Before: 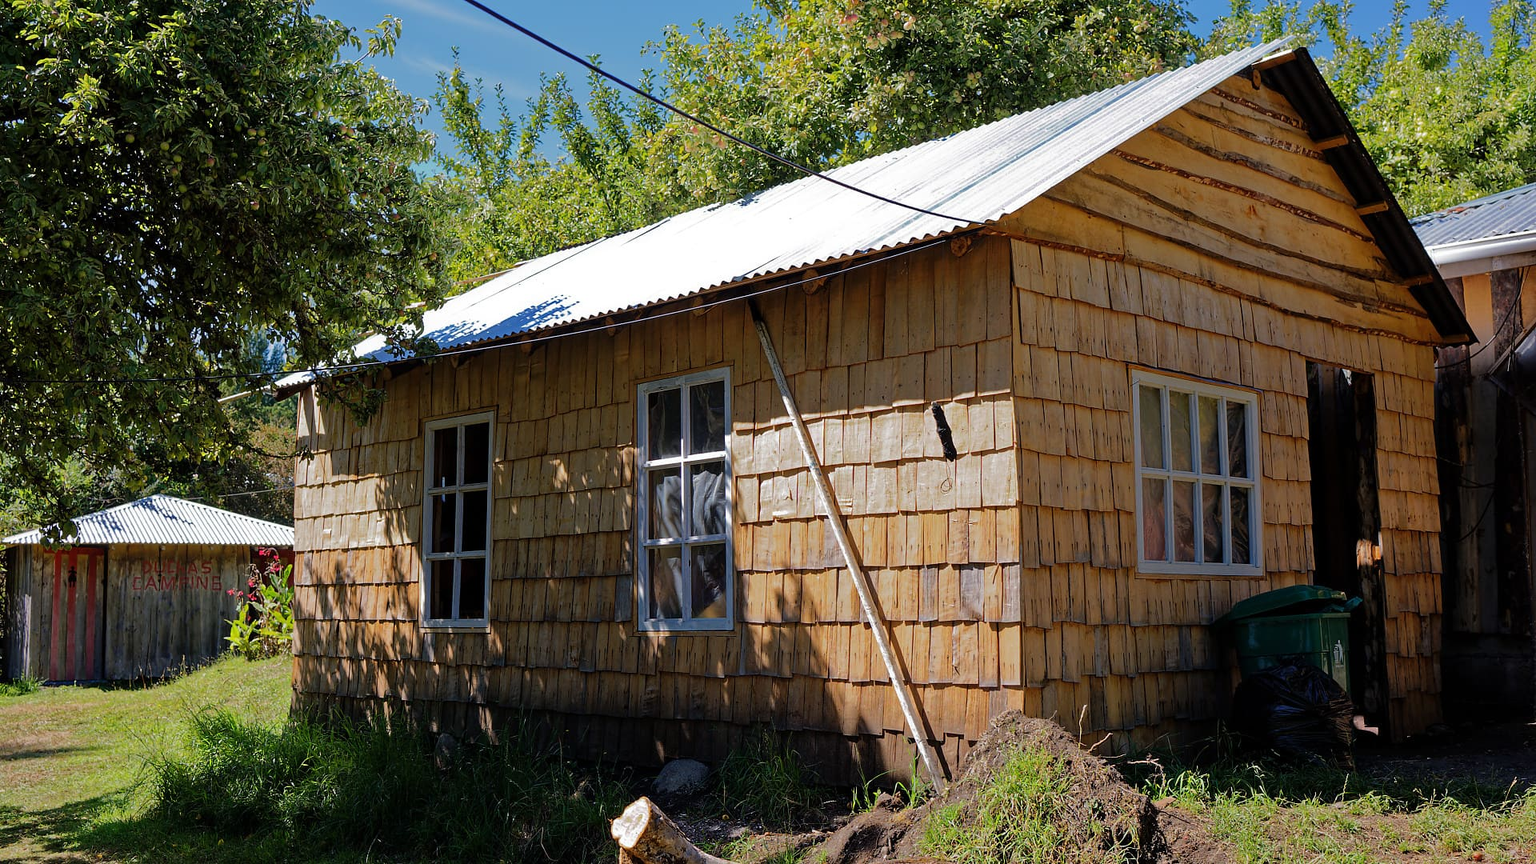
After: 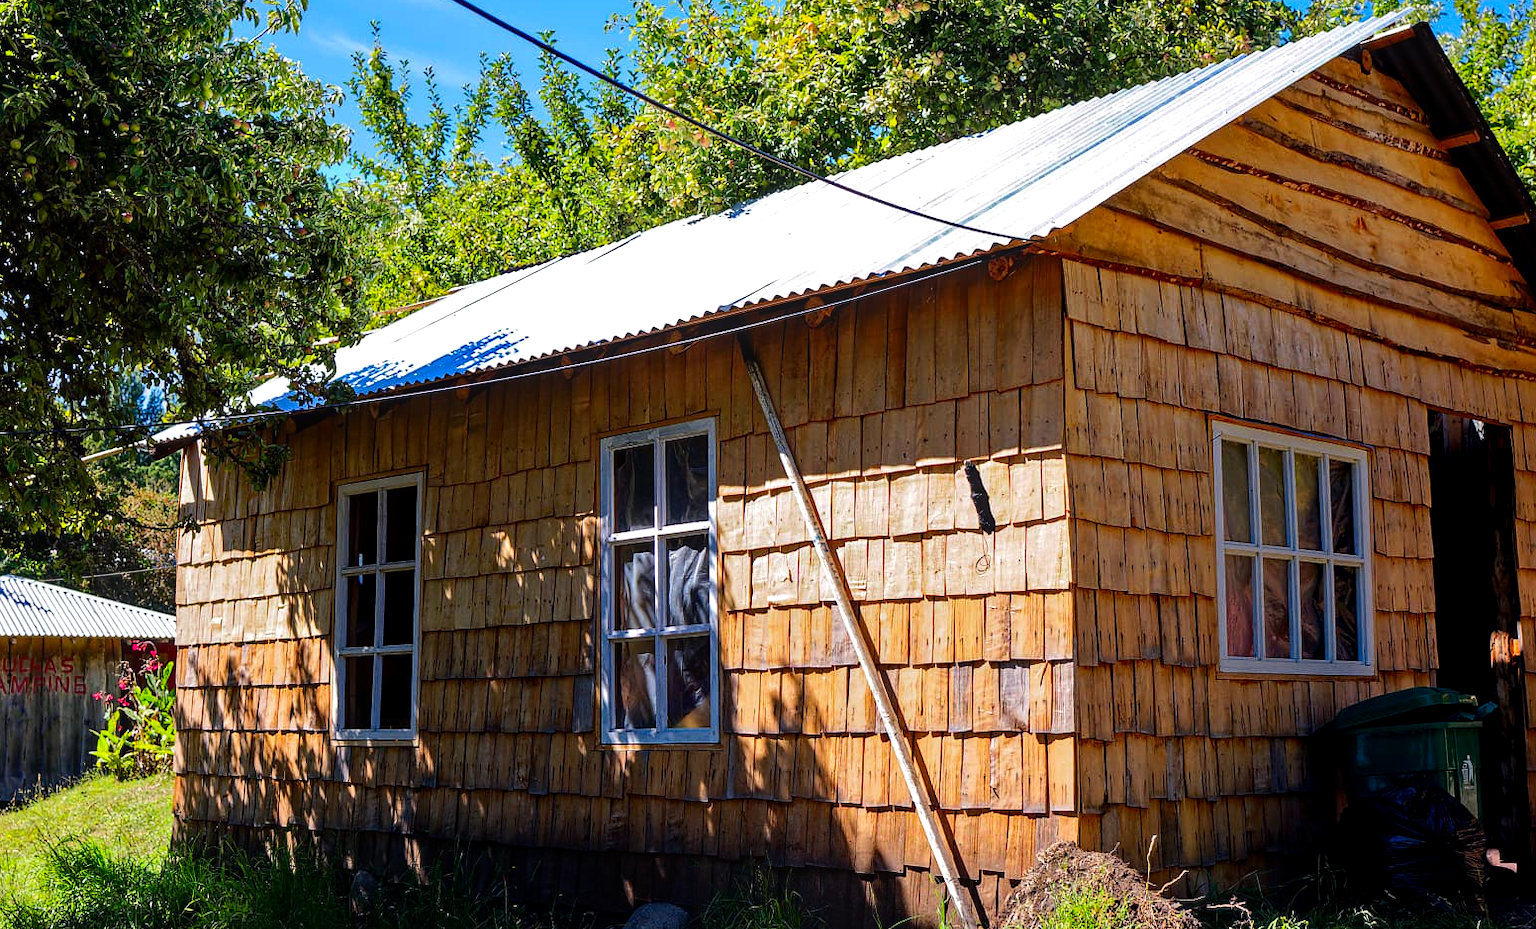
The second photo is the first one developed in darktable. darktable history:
color balance: gamma [0.9, 0.988, 0.975, 1.025], gain [1.05, 1, 1, 1]
local contrast: on, module defaults
exposure: exposure 0.375 EV, compensate highlight preservation false
crop: left 9.929%, top 3.475%, right 9.188%, bottom 9.529%
contrast brightness saturation: contrast 0.18, saturation 0.3
